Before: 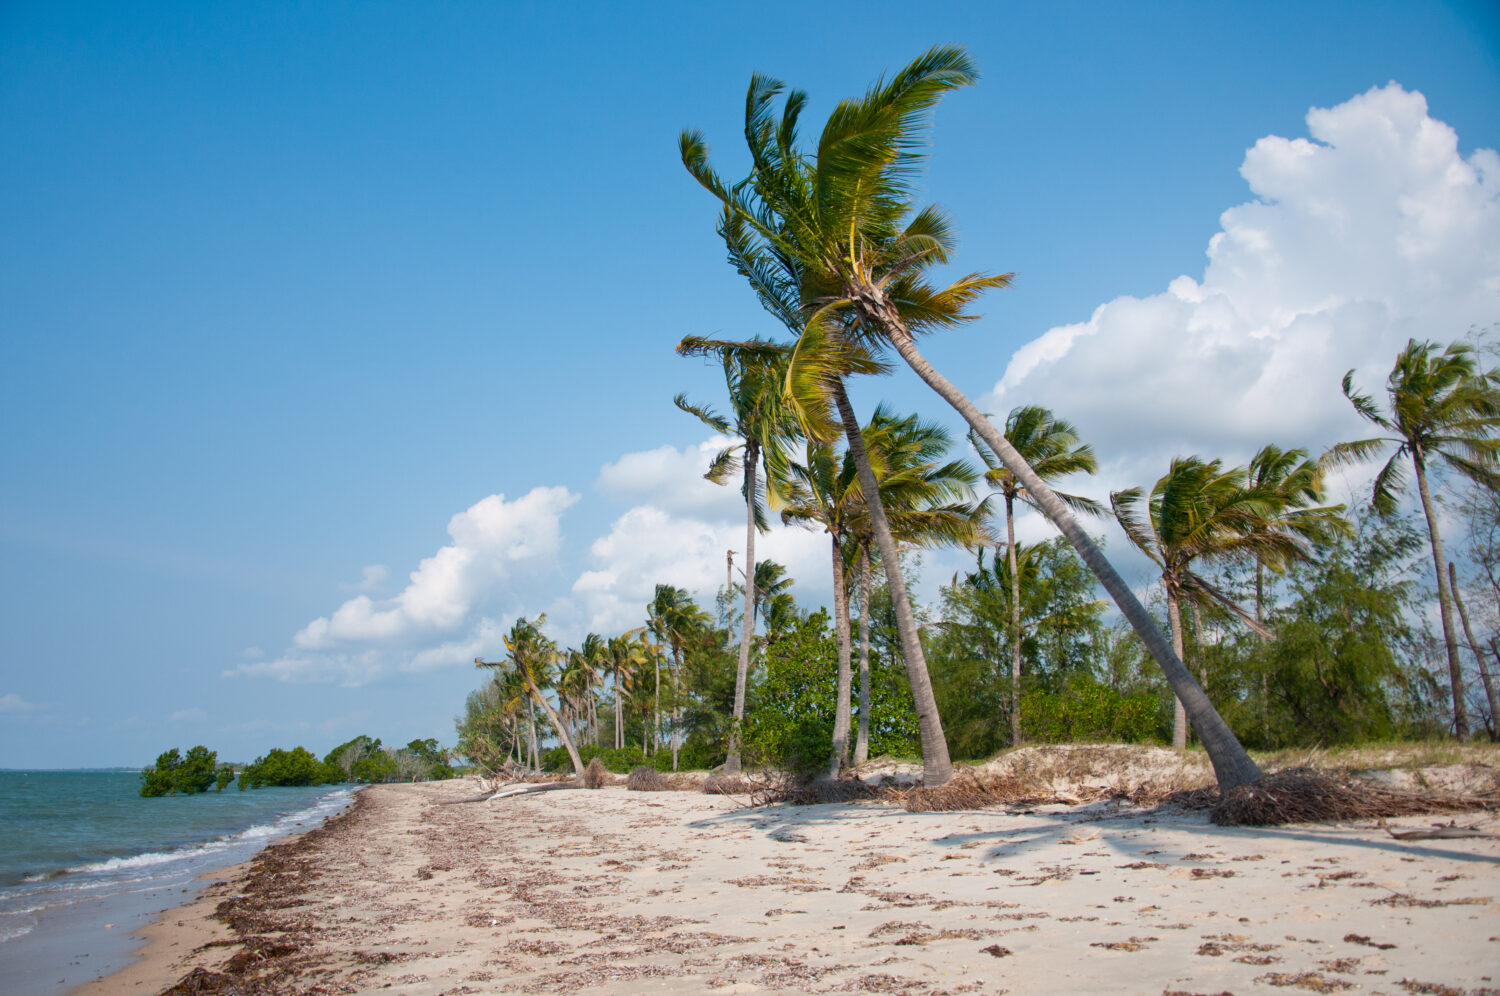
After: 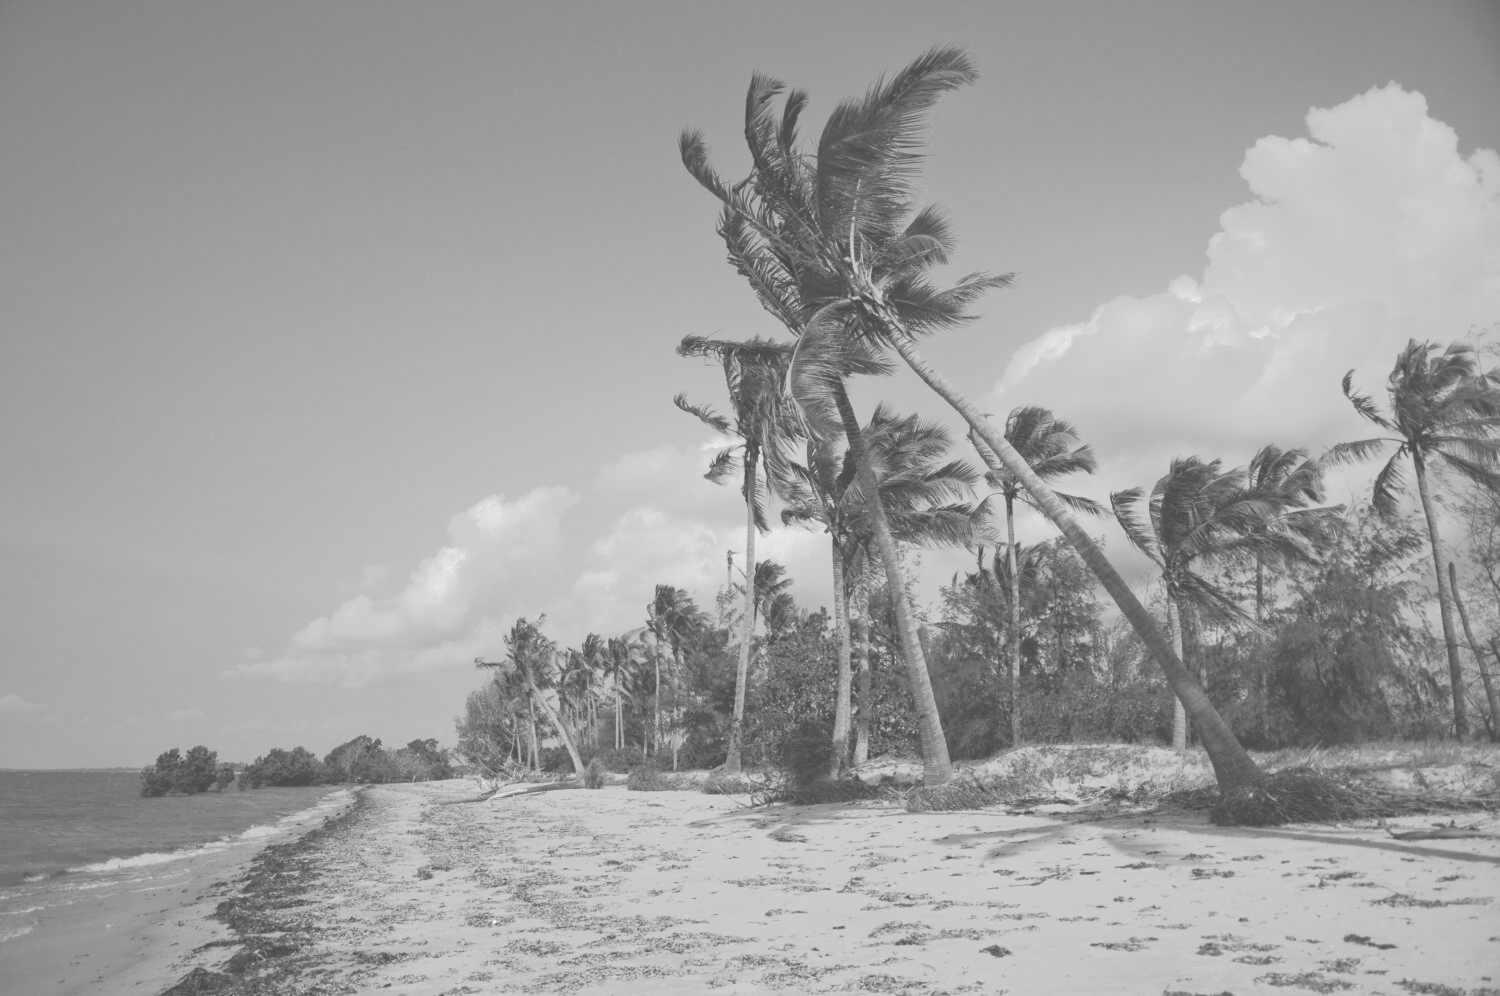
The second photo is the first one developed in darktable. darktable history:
monochrome: size 1
tone curve: curves: ch0 [(0, 0) (0.003, 0.313) (0.011, 0.317) (0.025, 0.317) (0.044, 0.322) (0.069, 0.327) (0.1, 0.335) (0.136, 0.347) (0.177, 0.364) (0.224, 0.384) (0.277, 0.421) (0.335, 0.459) (0.399, 0.501) (0.468, 0.554) (0.543, 0.611) (0.623, 0.679) (0.709, 0.751) (0.801, 0.804) (0.898, 0.844) (1, 1)], preserve colors none
